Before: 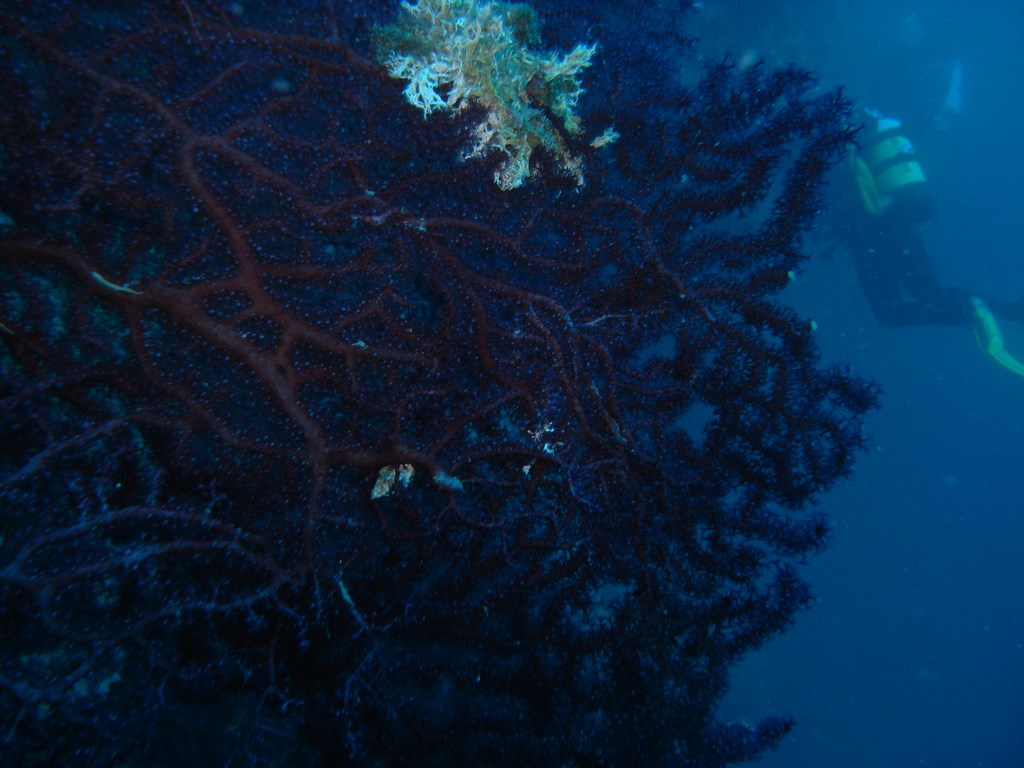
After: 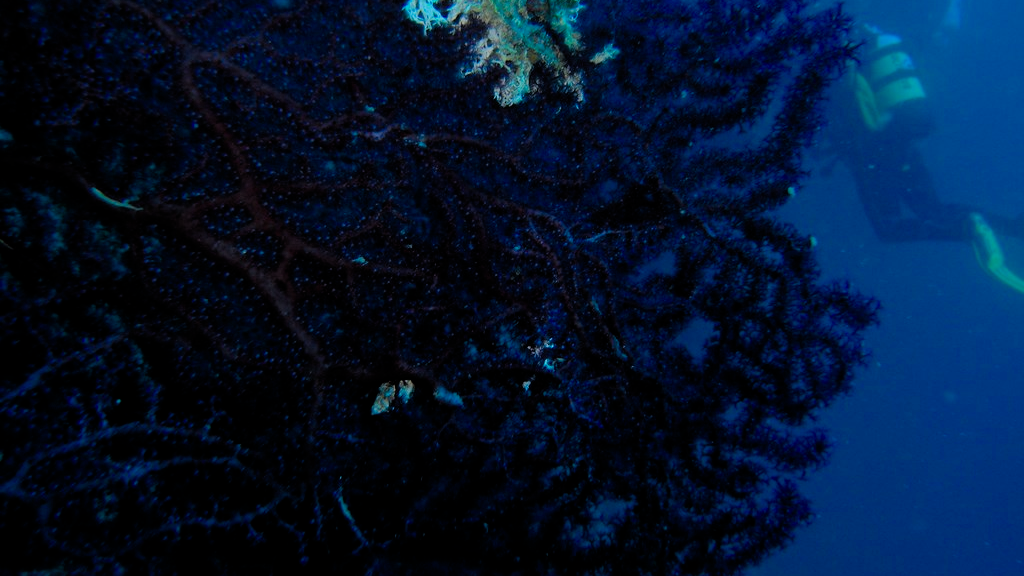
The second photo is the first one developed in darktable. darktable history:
crop: top 11.038%, bottom 13.962%
filmic rgb: black relative exposure -7.6 EV, white relative exposure 4.64 EV, threshold 3 EV, target black luminance 0%, hardness 3.55, latitude 50.51%, contrast 1.033, highlights saturation mix 10%, shadows ↔ highlights balance -0.198%, color science v4 (2020), enable highlight reconstruction true
